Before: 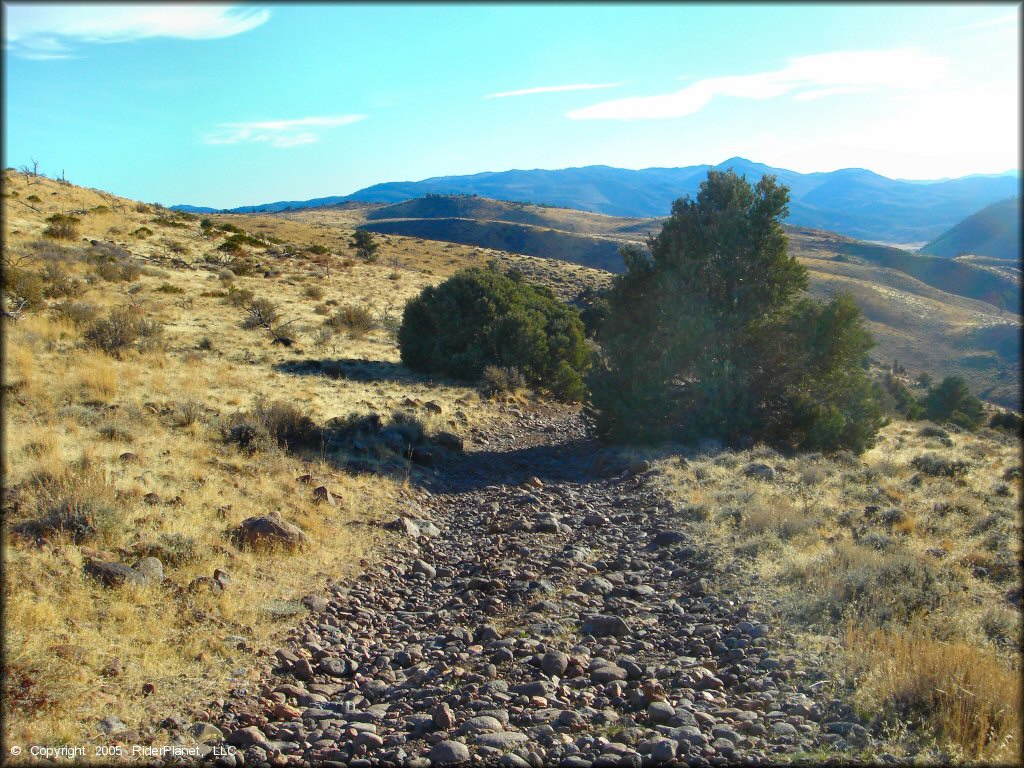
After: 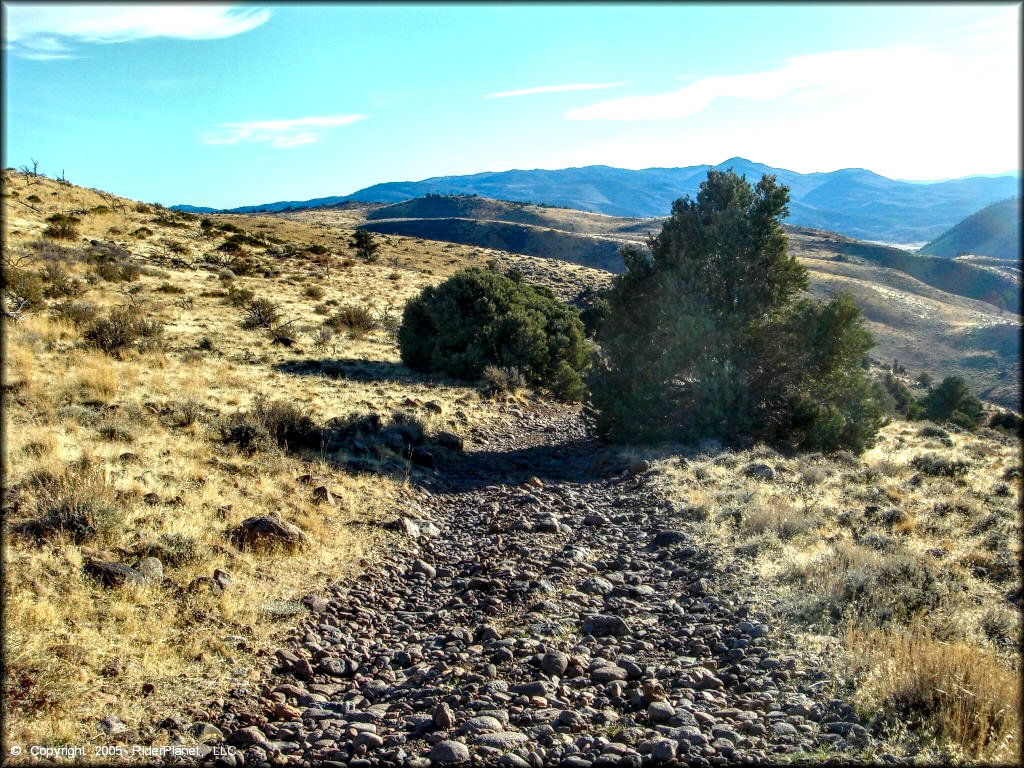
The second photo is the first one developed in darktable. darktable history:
local contrast: highlights 16%, detail 188%
